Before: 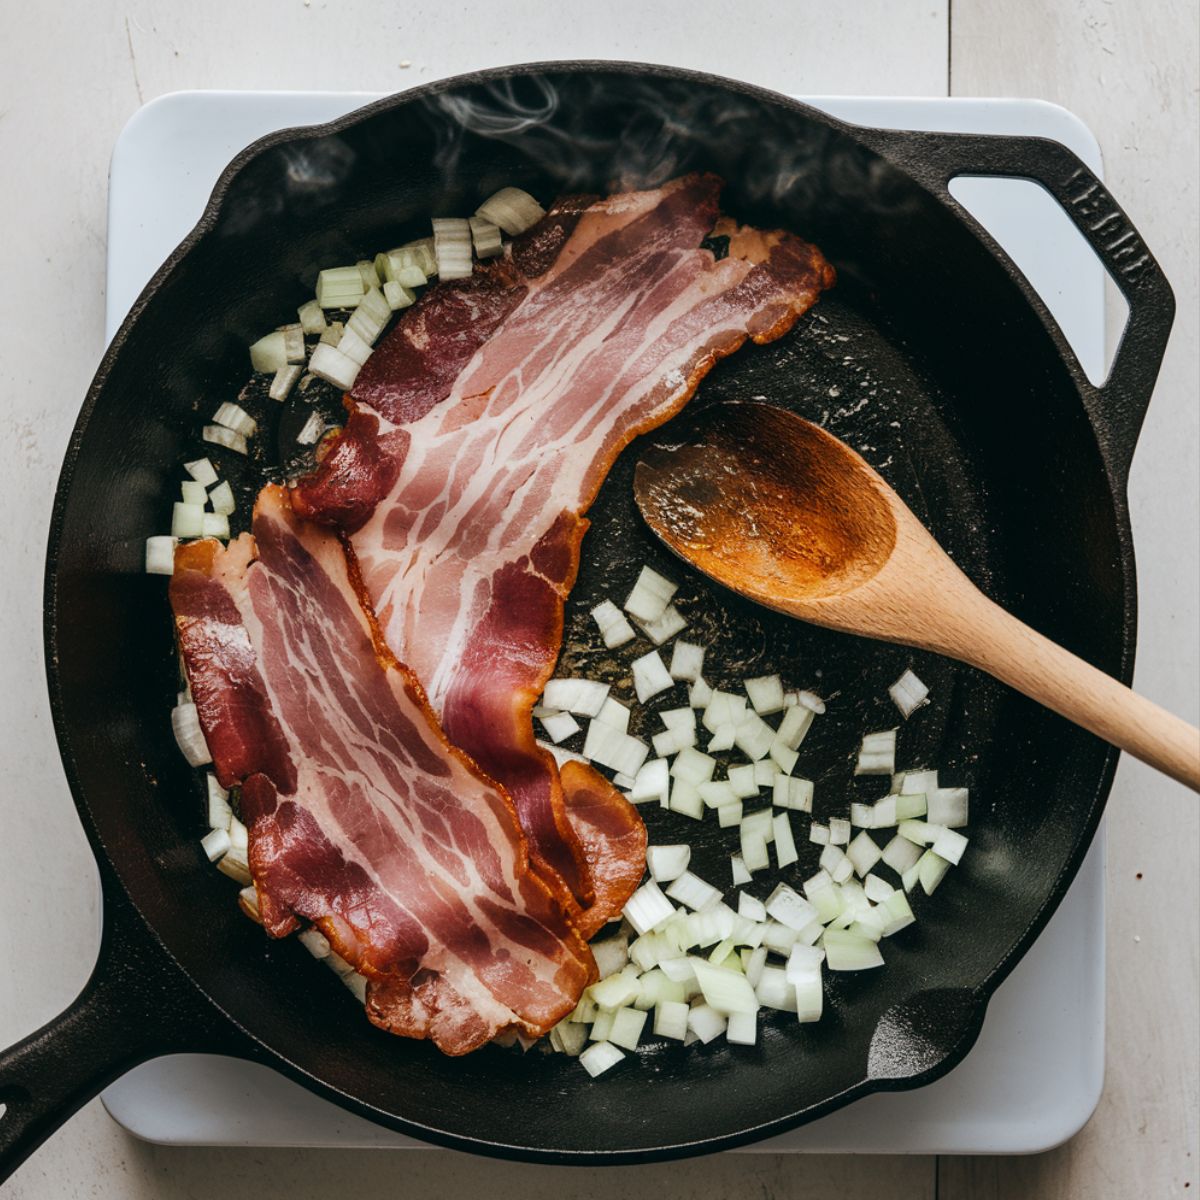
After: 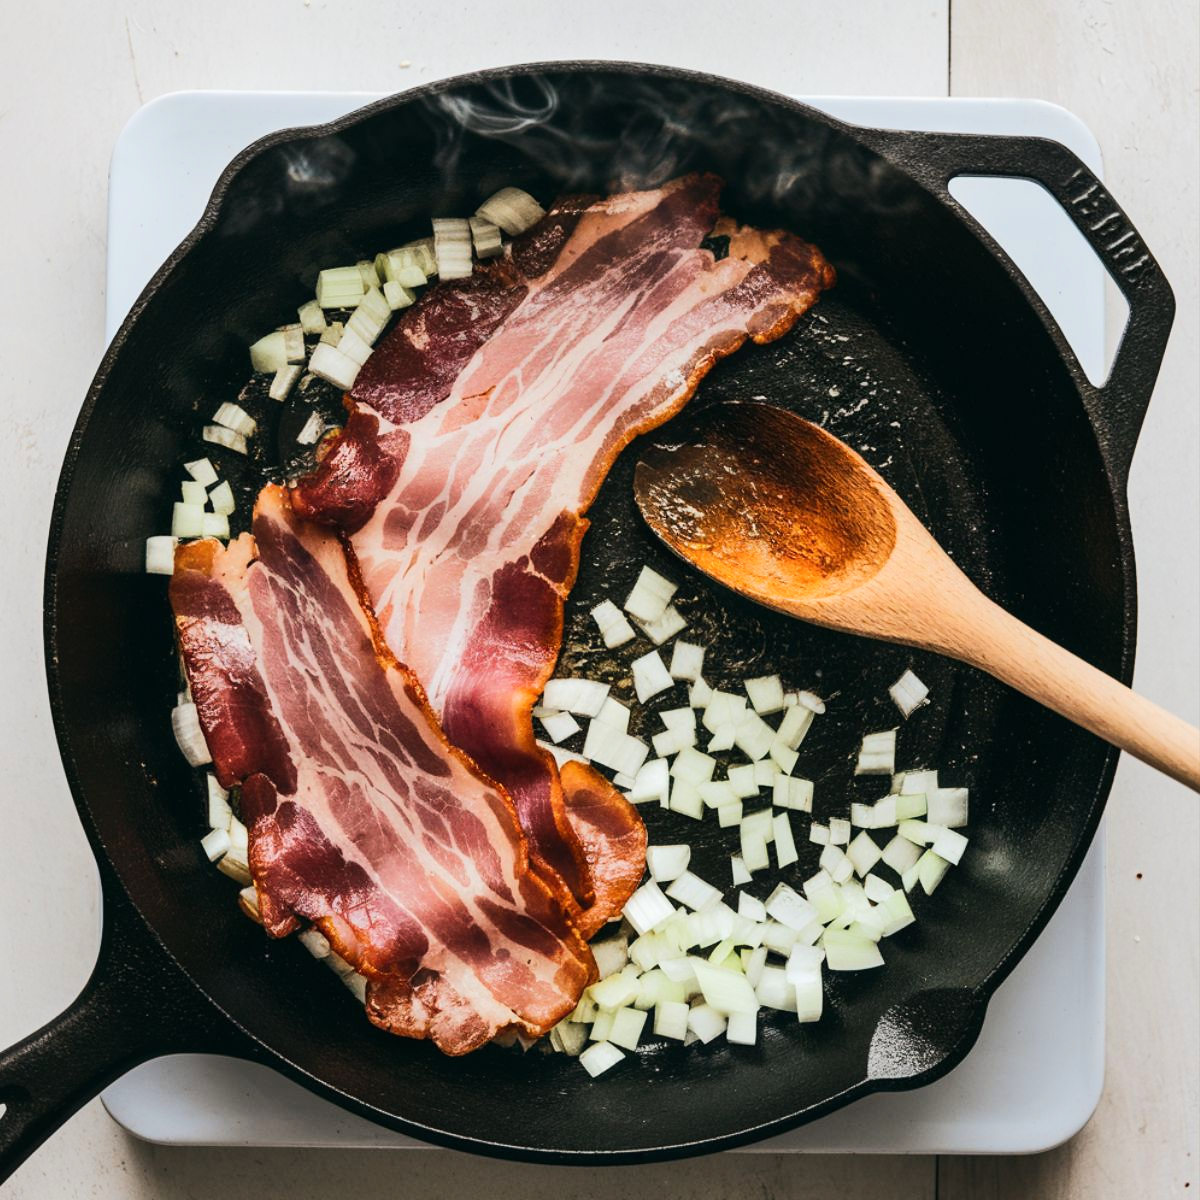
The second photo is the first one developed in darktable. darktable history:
tone equalizer: -8 EV 0.015 EV, -7 EV -0.034 EV, -6 EV 0.008 EV, -5 EV 0.041 EV, -4 EV 0.29 EV, -3 EV 0.656 EV, -2 EV 0.579 EV, -1 EV 0.174 EV, +0 EV 0.025 EV, edges refinement/feathering 500, mask exposure compensation -1.25 EV, preserve details no
